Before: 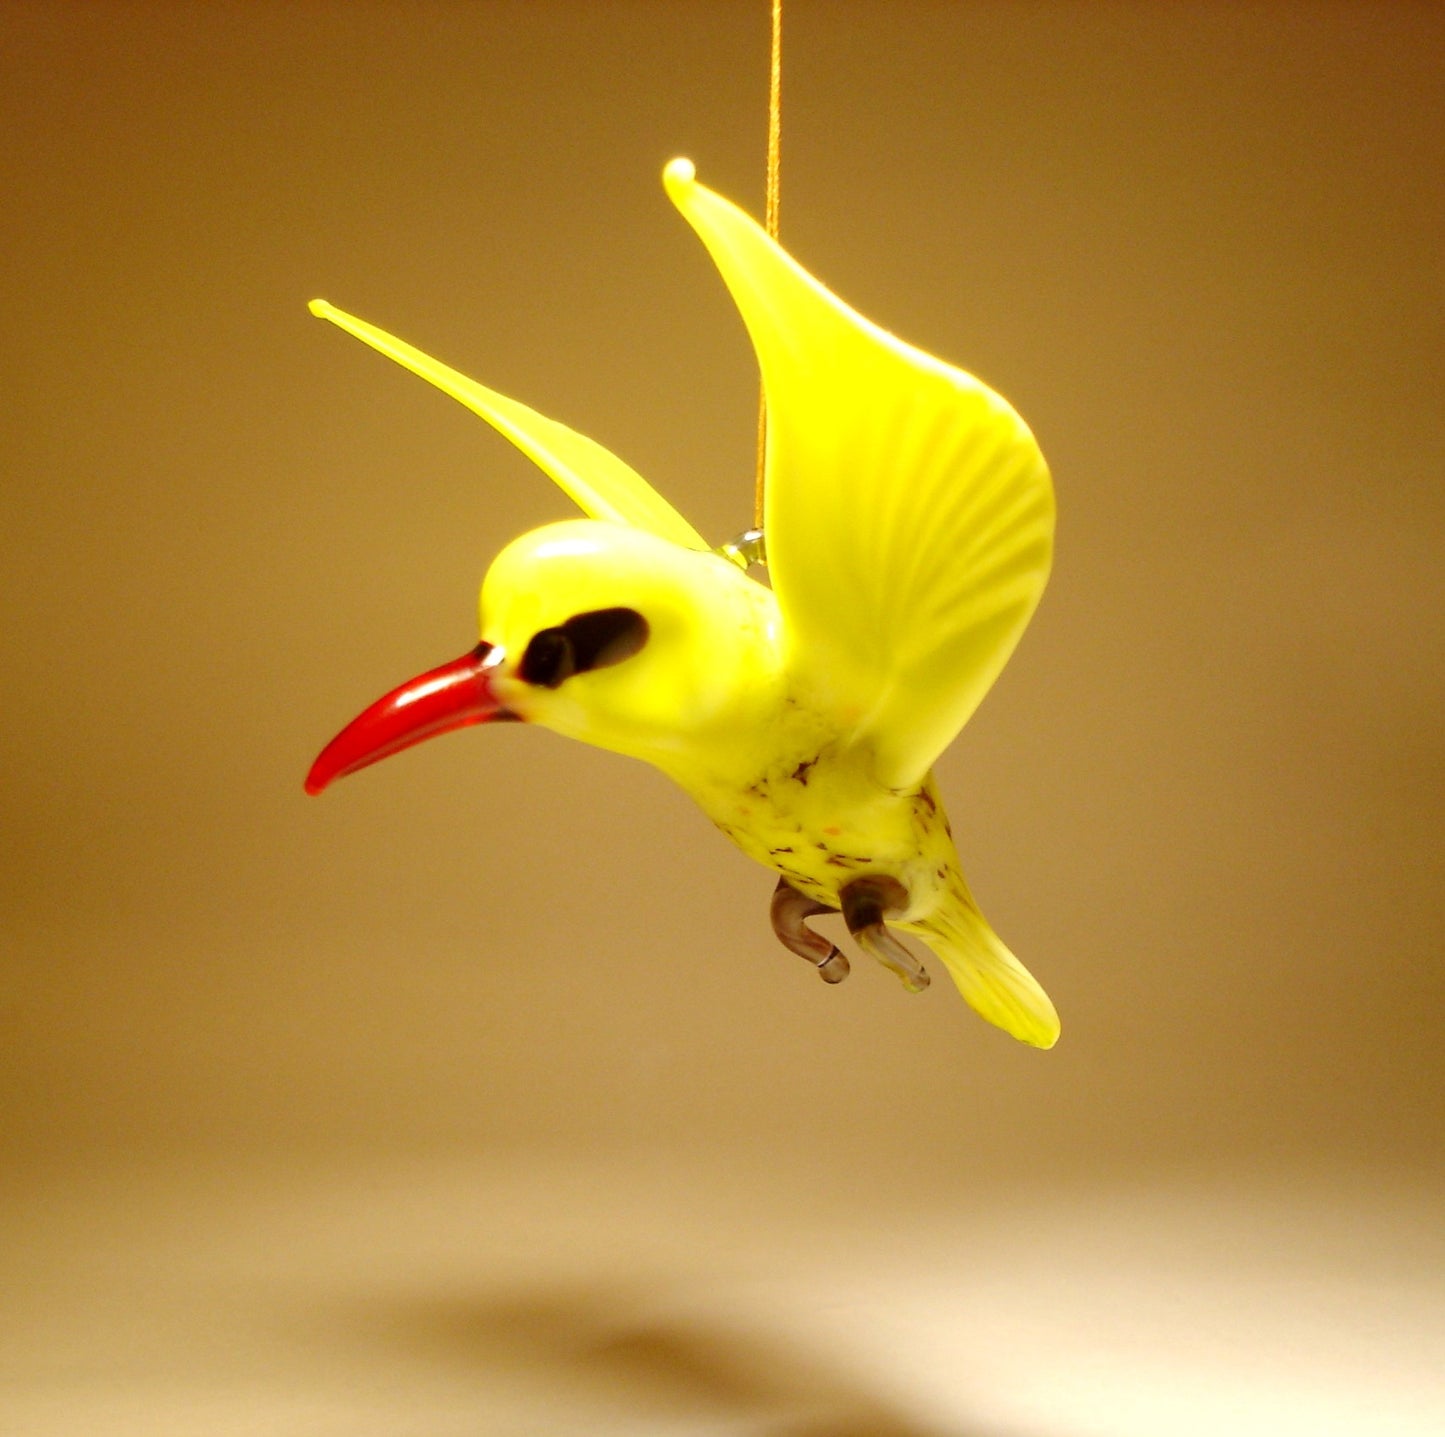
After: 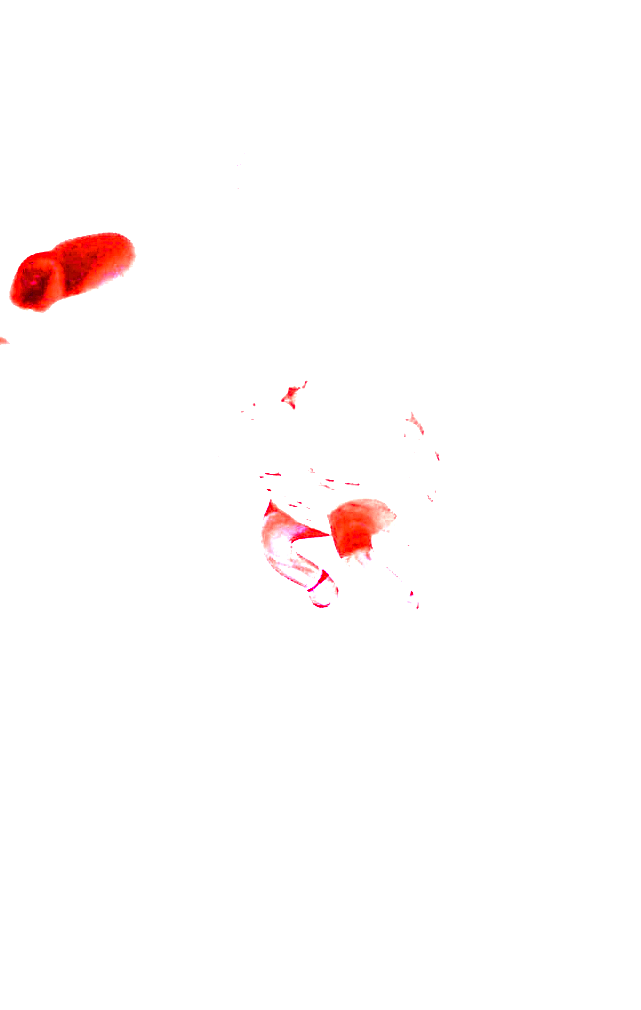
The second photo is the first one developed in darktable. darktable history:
crop: left 35.432%, top 26.233%, right 20.145%, bottom 3.432%
color balance rgb: linear chroma grading › global chroma 9.31%, global vibrance 41.49%
white balance: red 8, blue 8
color calibration: x 0.37, y 0.382, temperature 4313.32 K
sharpen: on, module defaults
